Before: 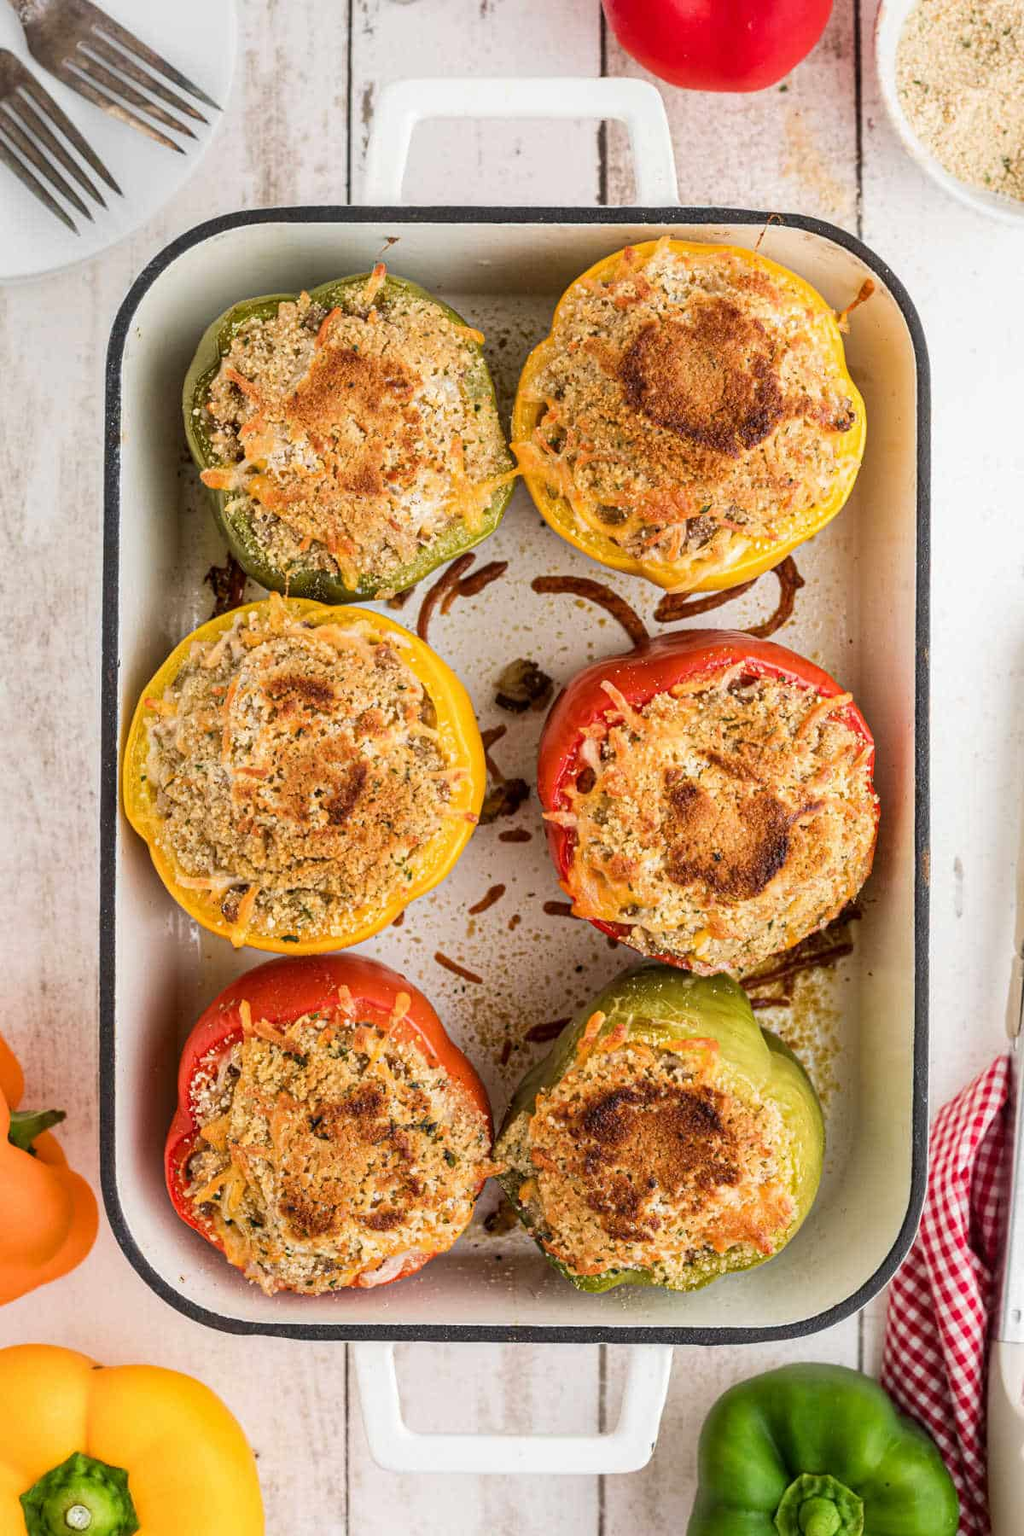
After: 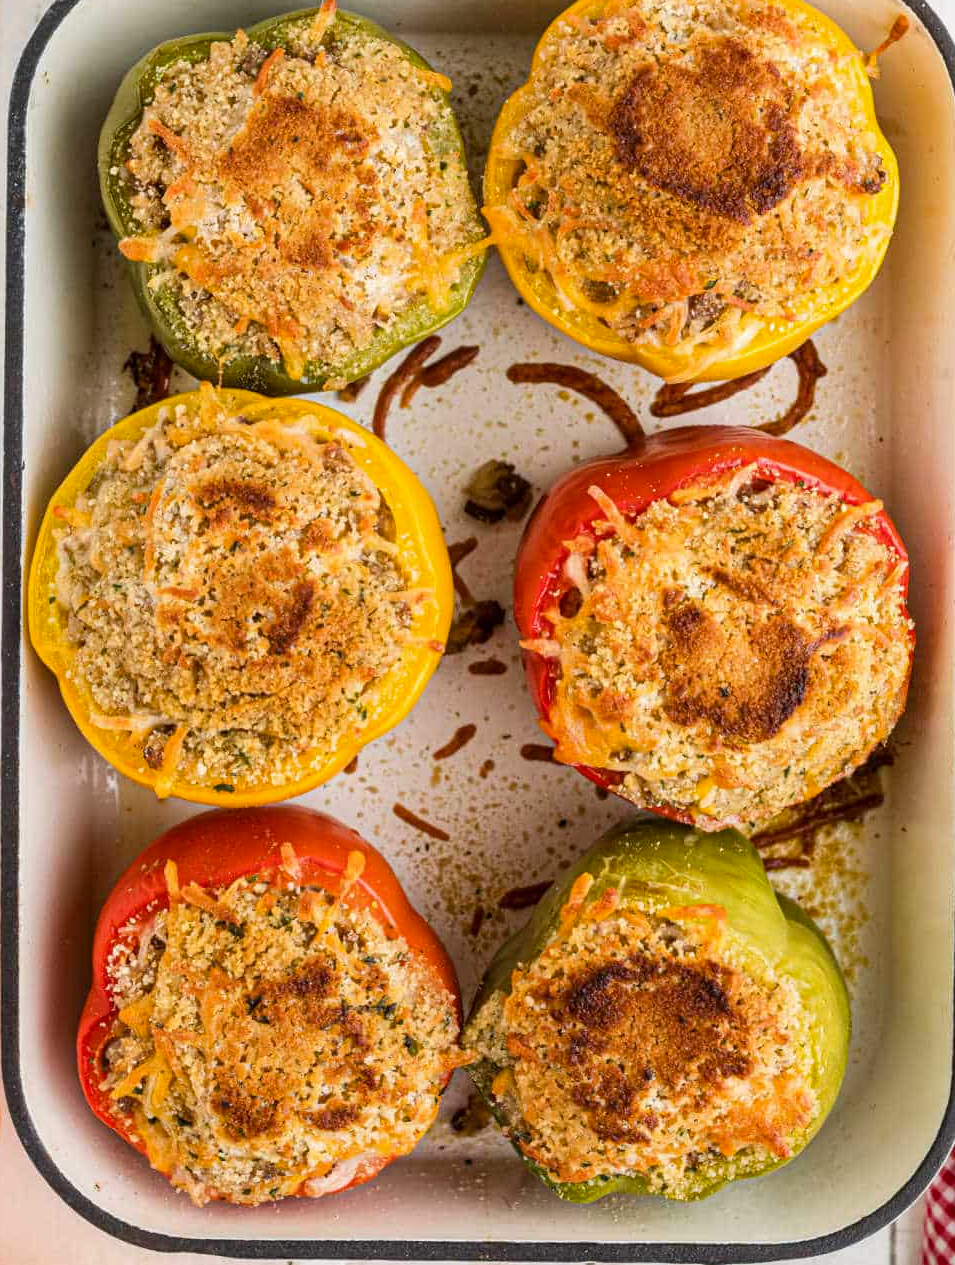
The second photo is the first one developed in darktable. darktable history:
color balance rgb: perceptual saturation grading › global saturation 10.616%
crop: left 9.693%, top 17.373%, right 10.705%, bottom 12.335%
